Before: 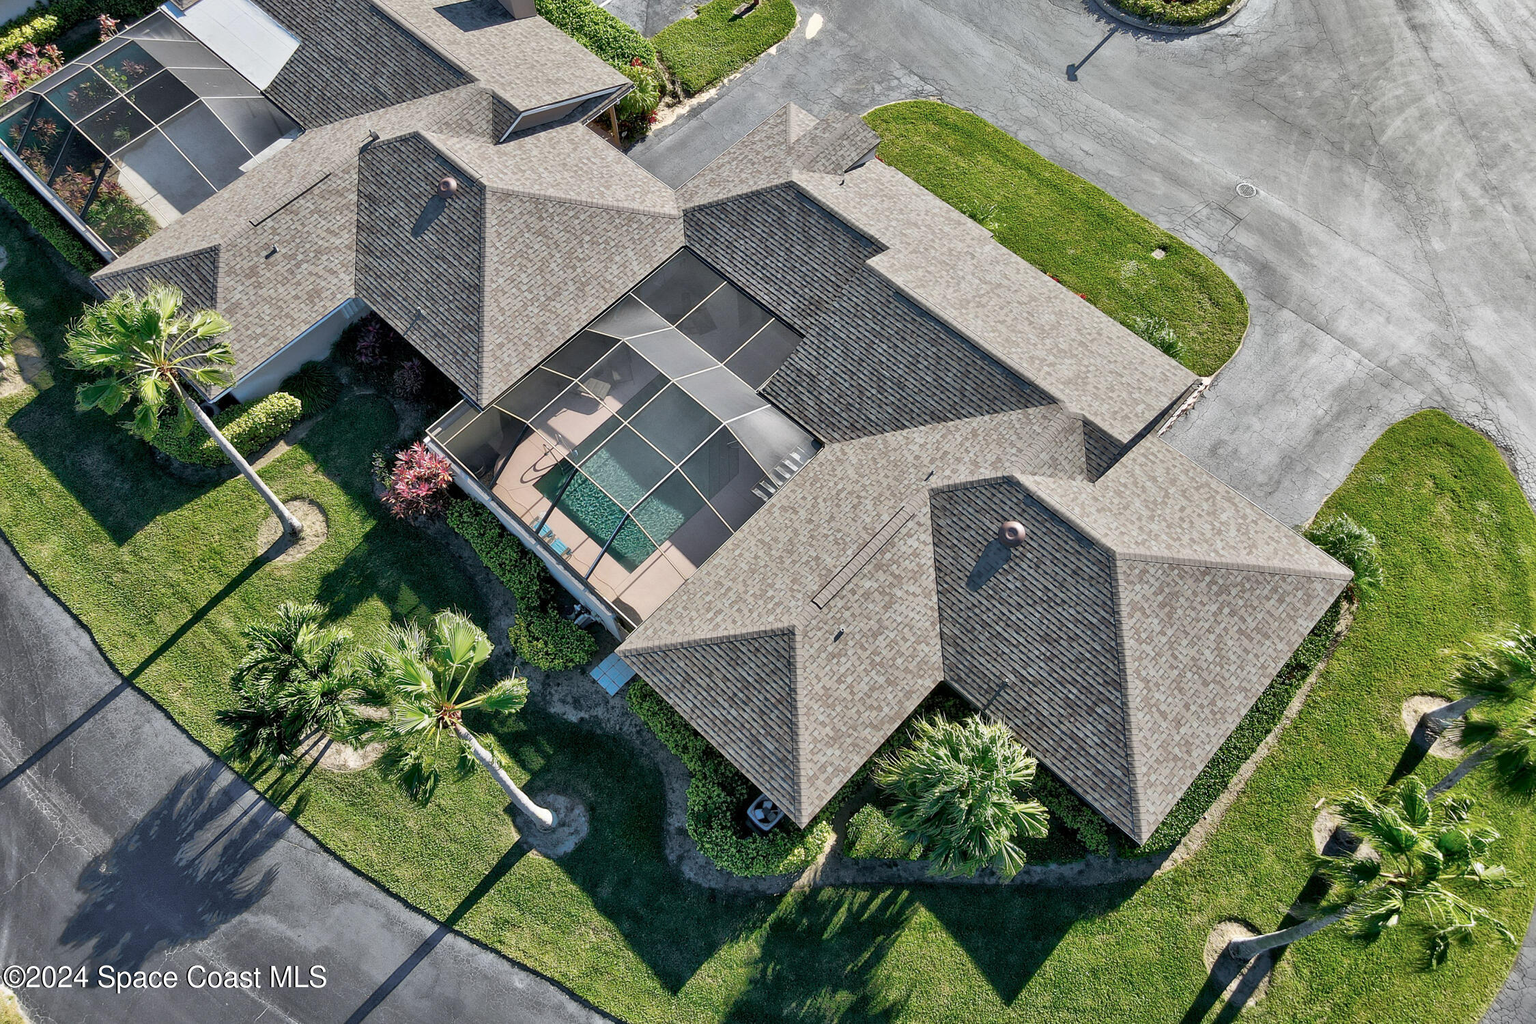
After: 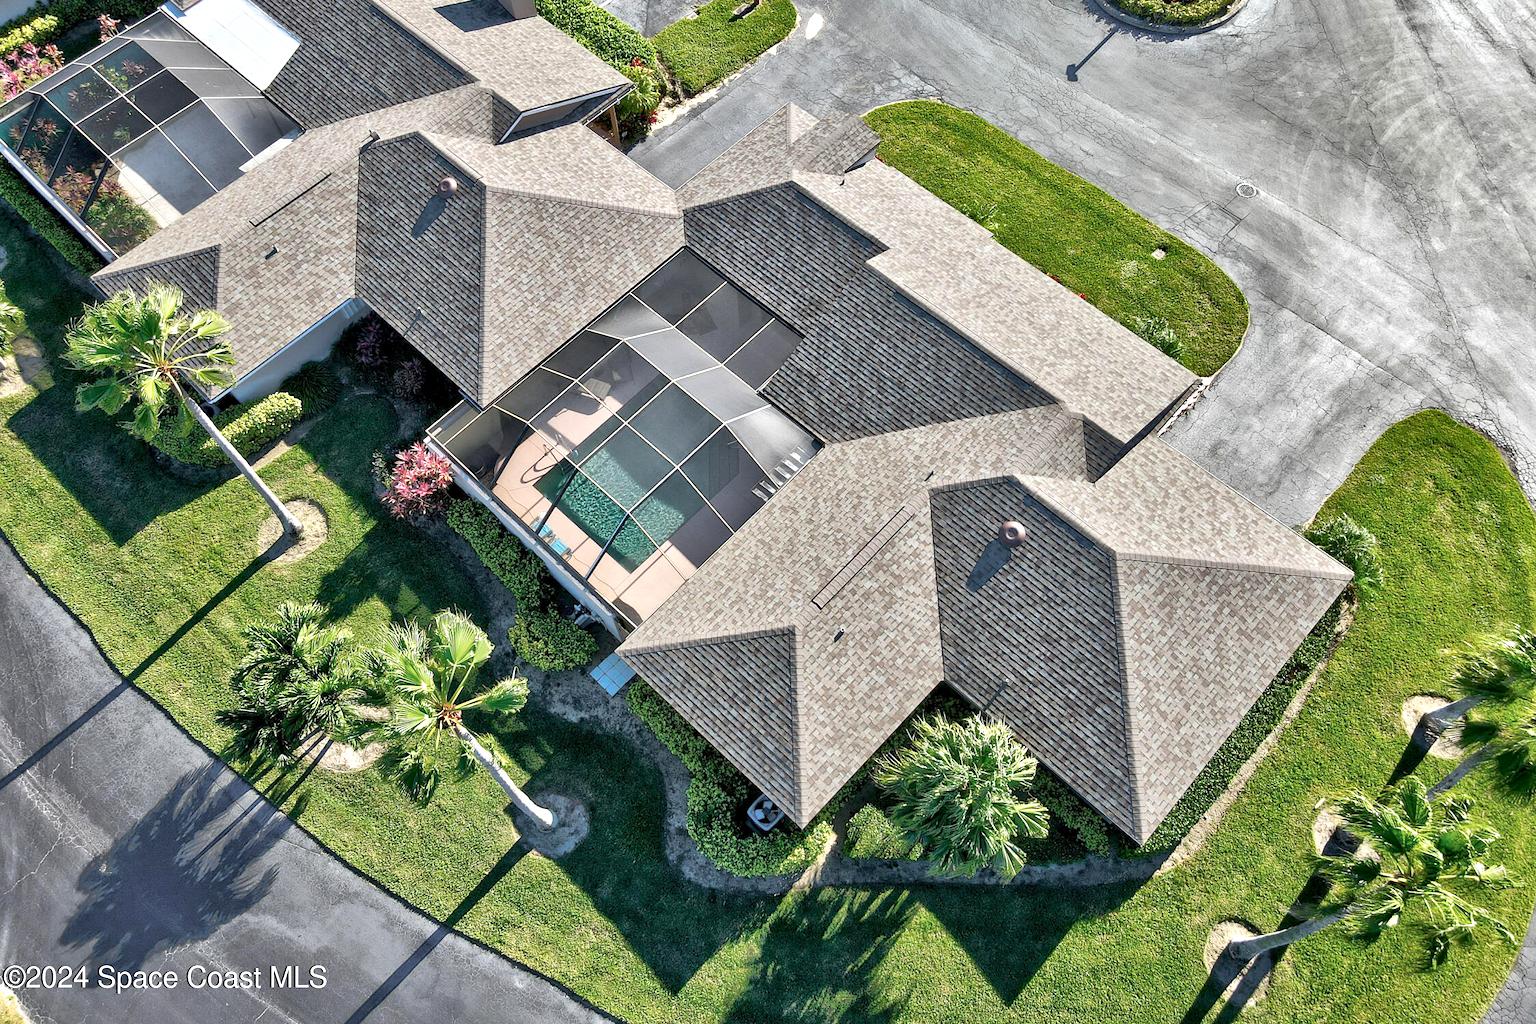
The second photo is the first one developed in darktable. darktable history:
exposure: black level correction 0.001, exposure 0.499 EV, compensate exposure bias true, compensate highlight preservation false
shadows and highlights: soften with gaussian
